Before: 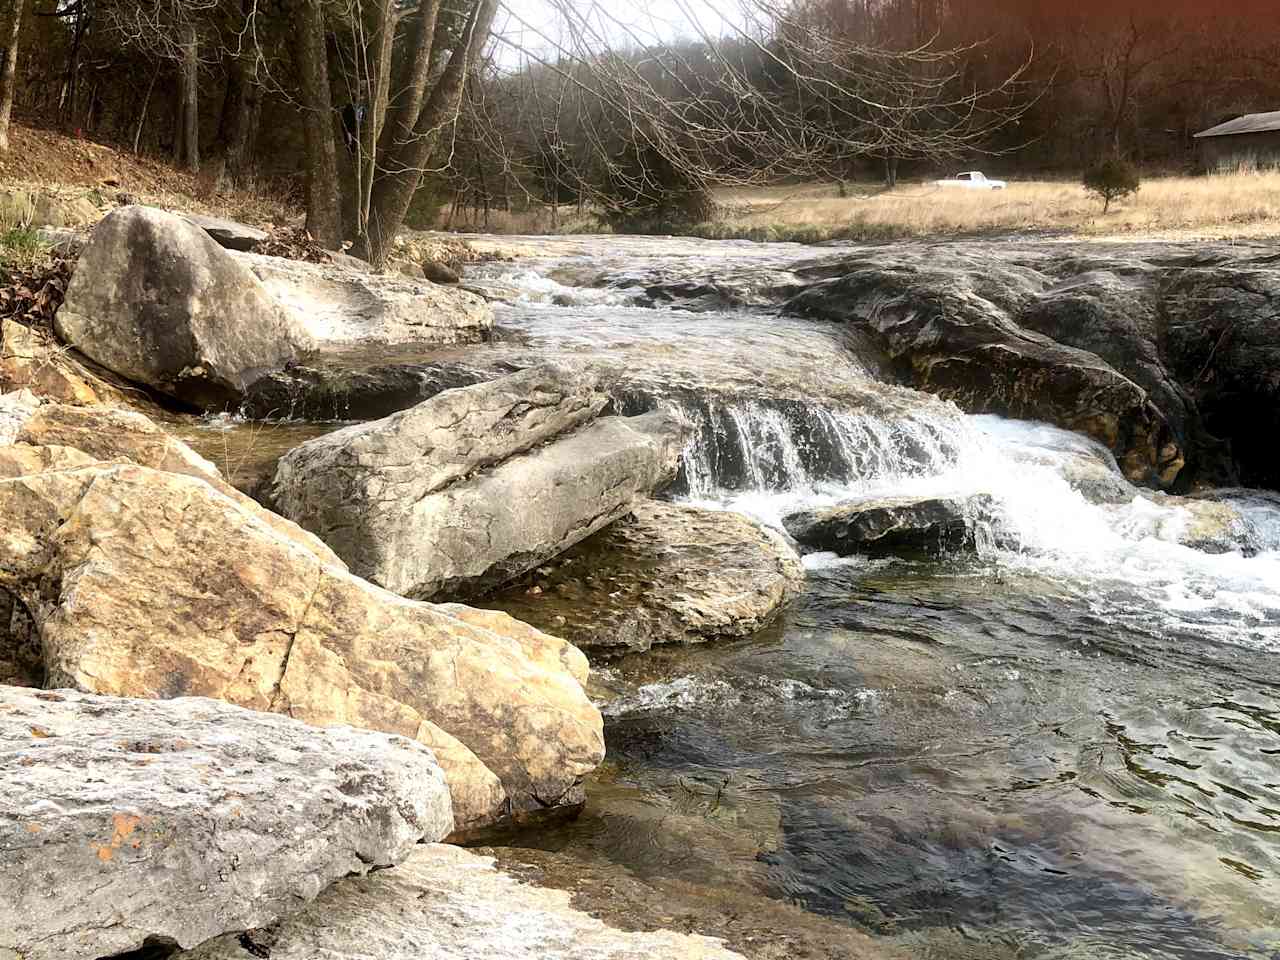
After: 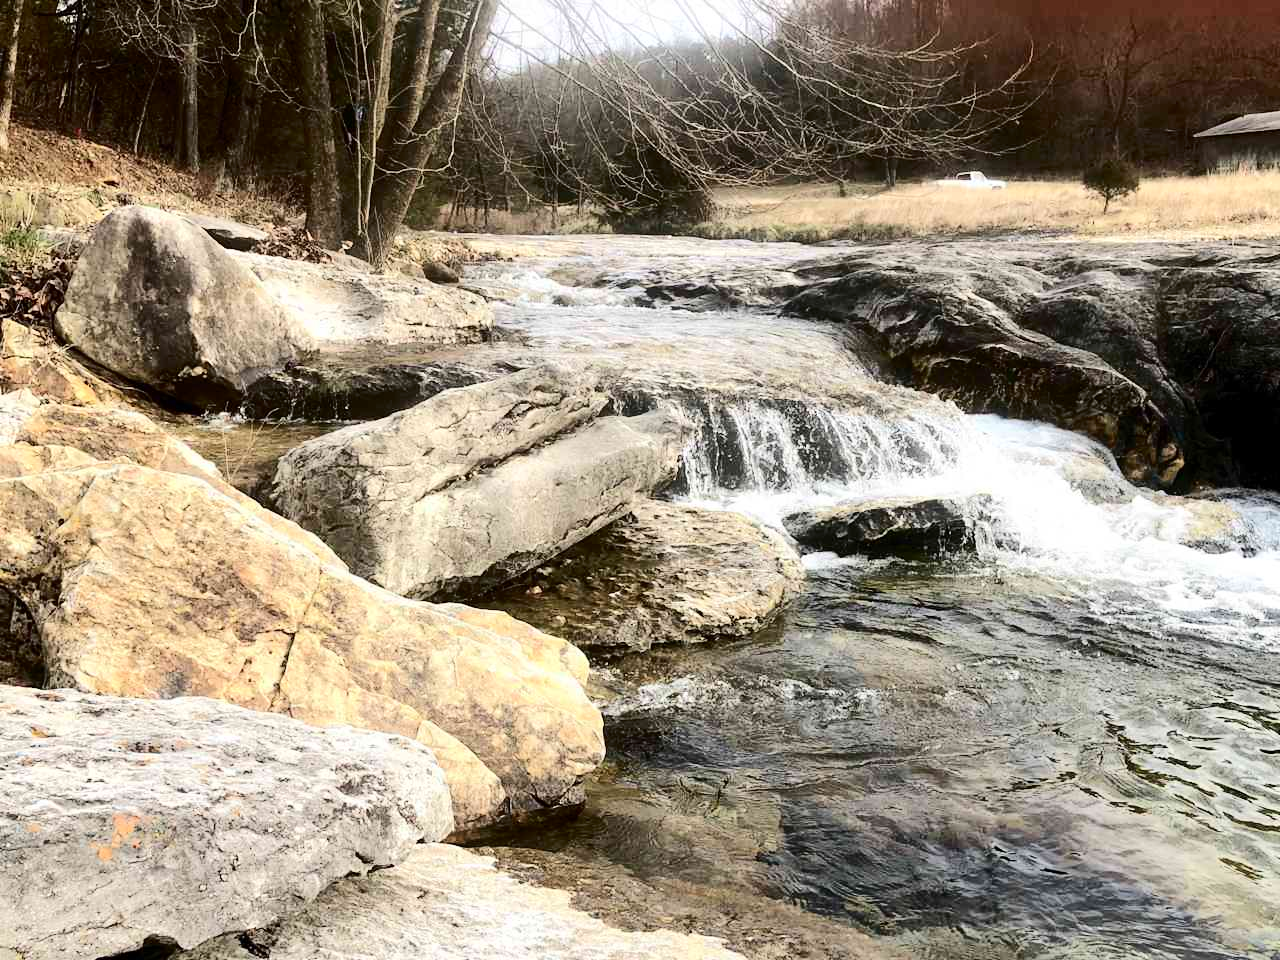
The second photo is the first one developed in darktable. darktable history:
tone curve: curves: ch0 [(0, 0) (0.003, 0.002) (0.011, 0.009) (0.025, 0.019) (0.044, 0.031) (0.069, 0.04) (0.1, 0.059) (0.136, 0.092) (0.177, 0.134) (0.224, 0.192) (0.277, 0.262) (0.335, 0.348) (0.399, 0.446) (0.468, 0.554) (0.543, 0.646) (0.623, 0.731) (0.709, 0.807) (0.801, 0.867) (0.898, 0.931) (1, 1)], color space Lab, independent channels, preserve colors none
